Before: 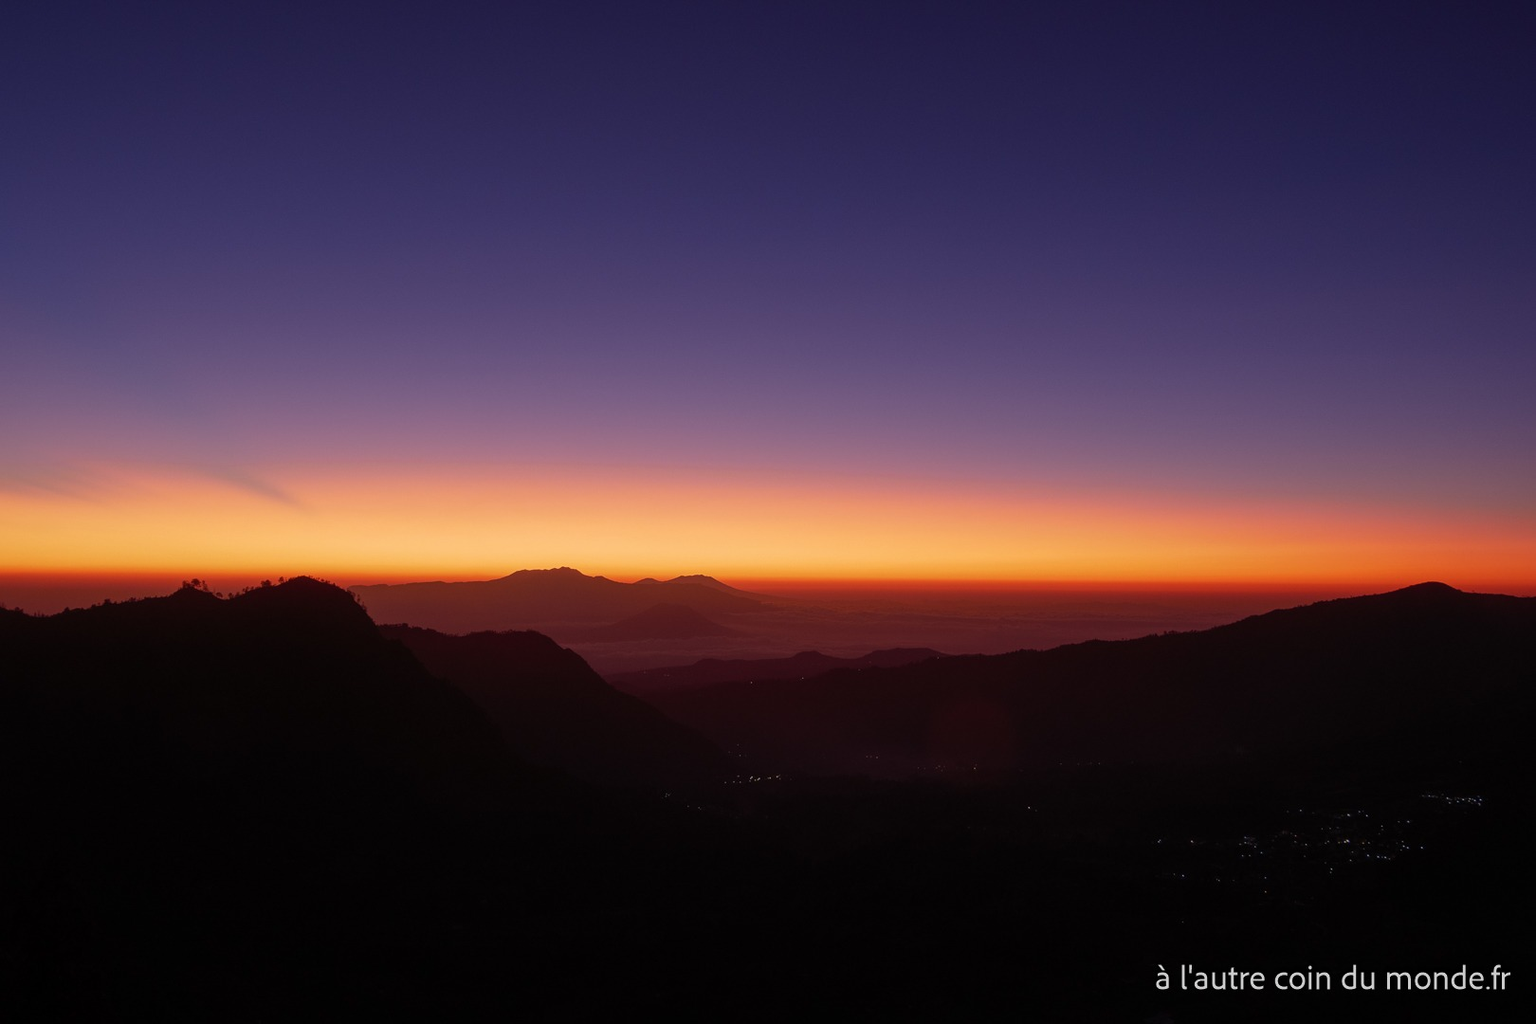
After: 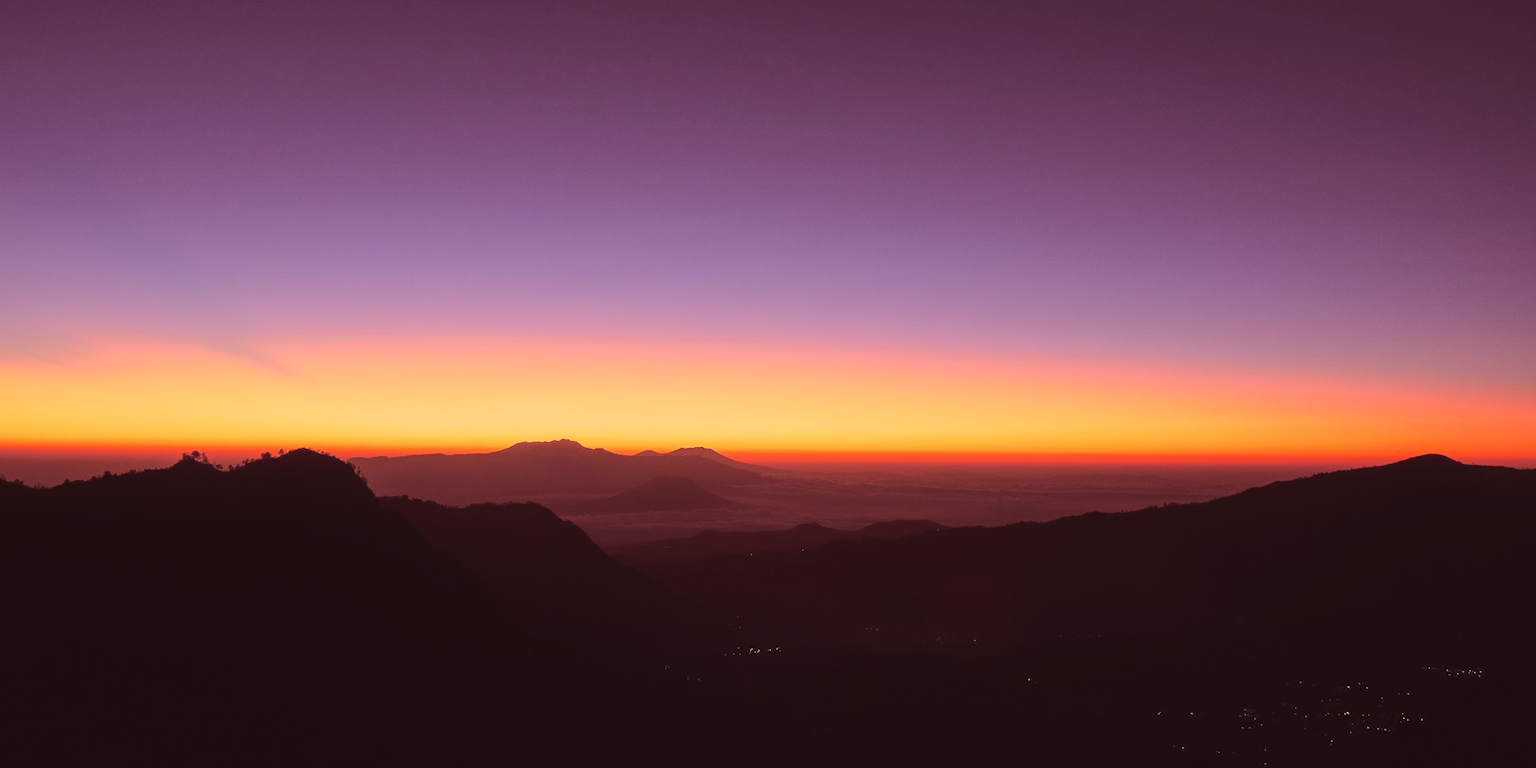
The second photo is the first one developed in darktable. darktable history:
crop and rotate: top 12.5%, bottom 12.5%
contrast brightness saturation: contrast -0.11
base curve: curves: ch0 [(0, 0) (0.028, 0.03) (0.121, 0.232) (0.46, 0.748) (0.859, 0.968) (1, 1)]
split-toning: on, module defaults
